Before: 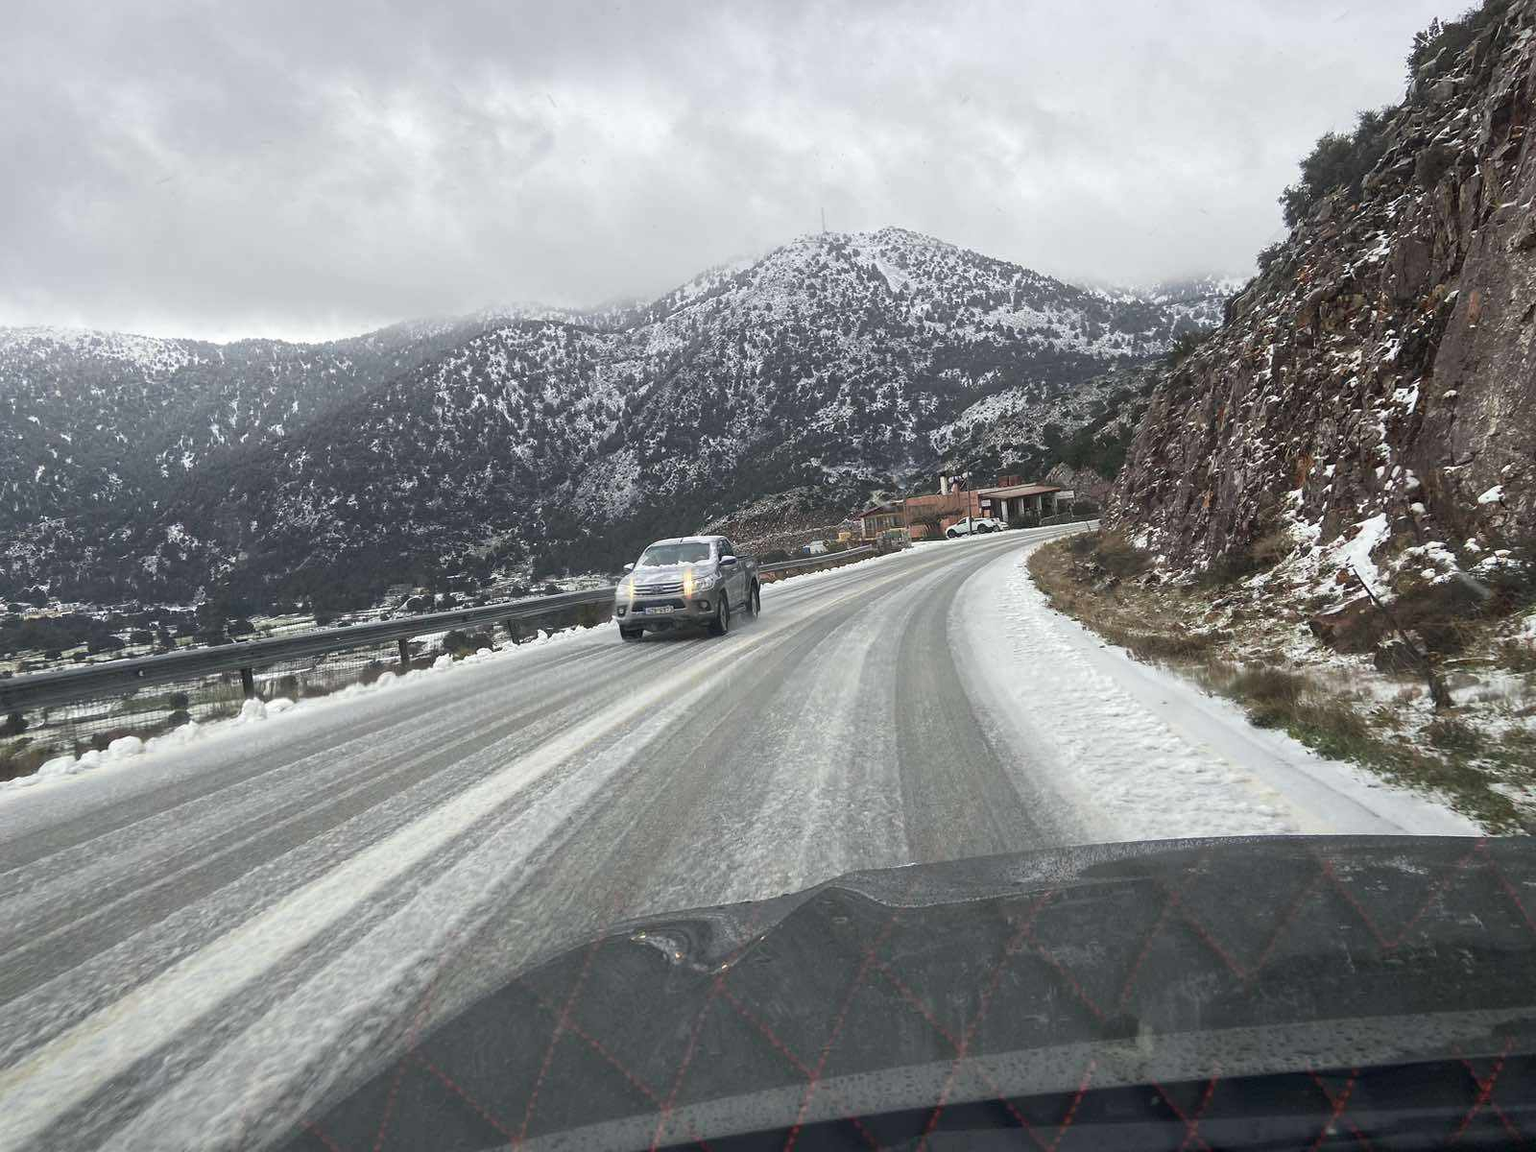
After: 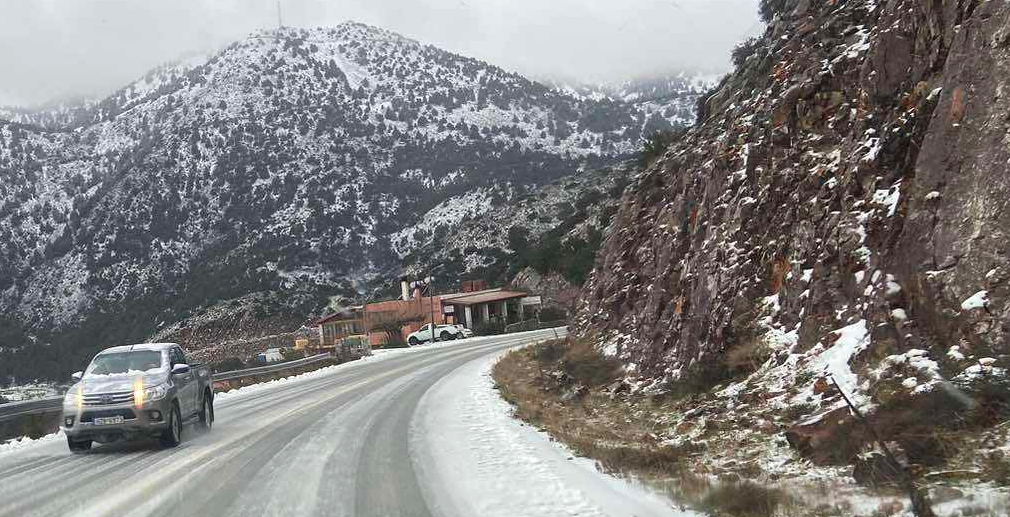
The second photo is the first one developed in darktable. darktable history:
exposure: exposure 0.077 EV, compensate exposure bias true, compensate highlight preservation false
crop: left 36.138%, top 17.92%, right 0.677%, bottom 38.962%
